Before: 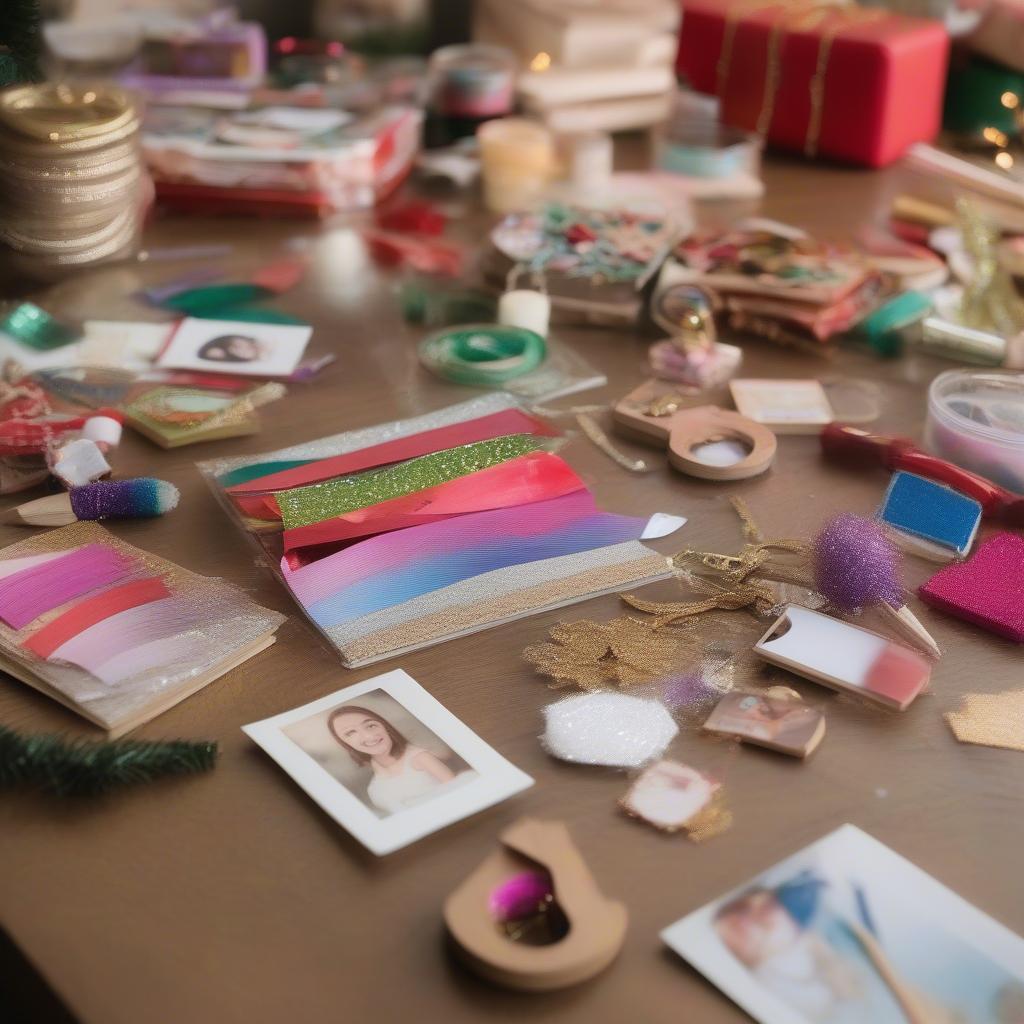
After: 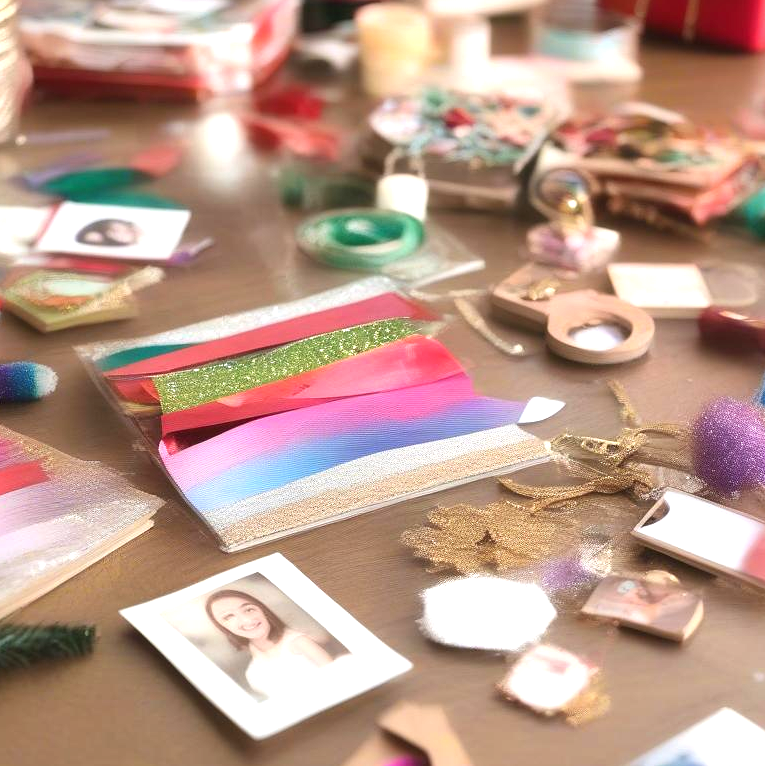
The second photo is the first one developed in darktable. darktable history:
exposure: black level correction 0, exposure 0.947 EV, compensate highlight preservation false
crop and rotate: left 11.971%, top 11.391%, right 13.298%, bottom 13.747%
local contrast: mode bilateral grid, contrast 20, coarseness 49, detail 119%, midtone range 0.2
